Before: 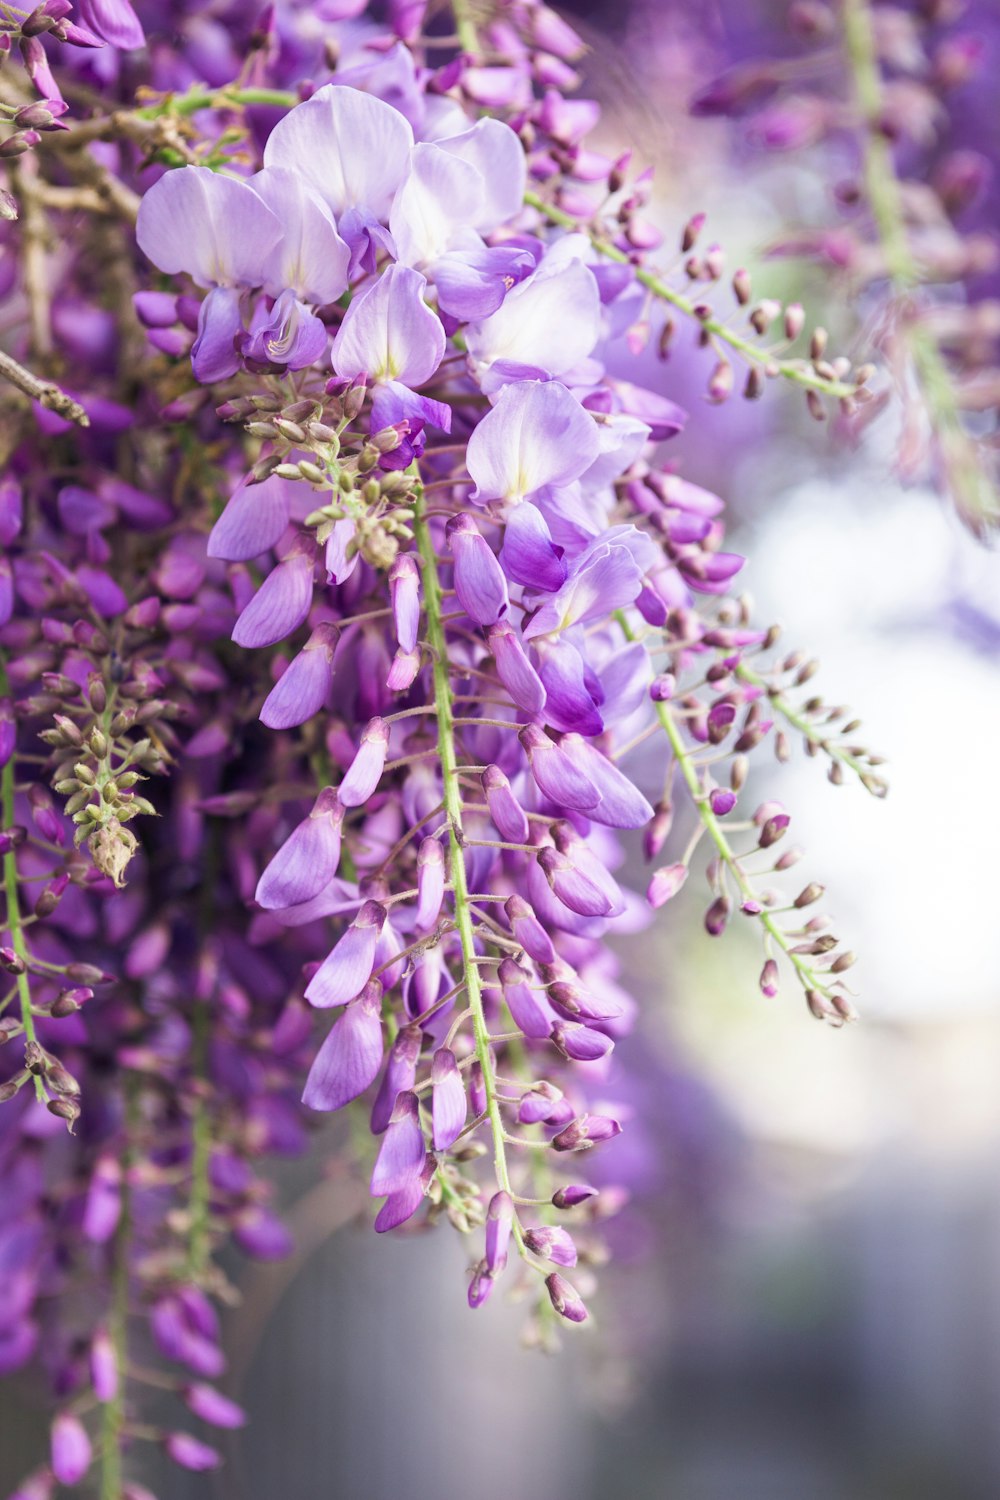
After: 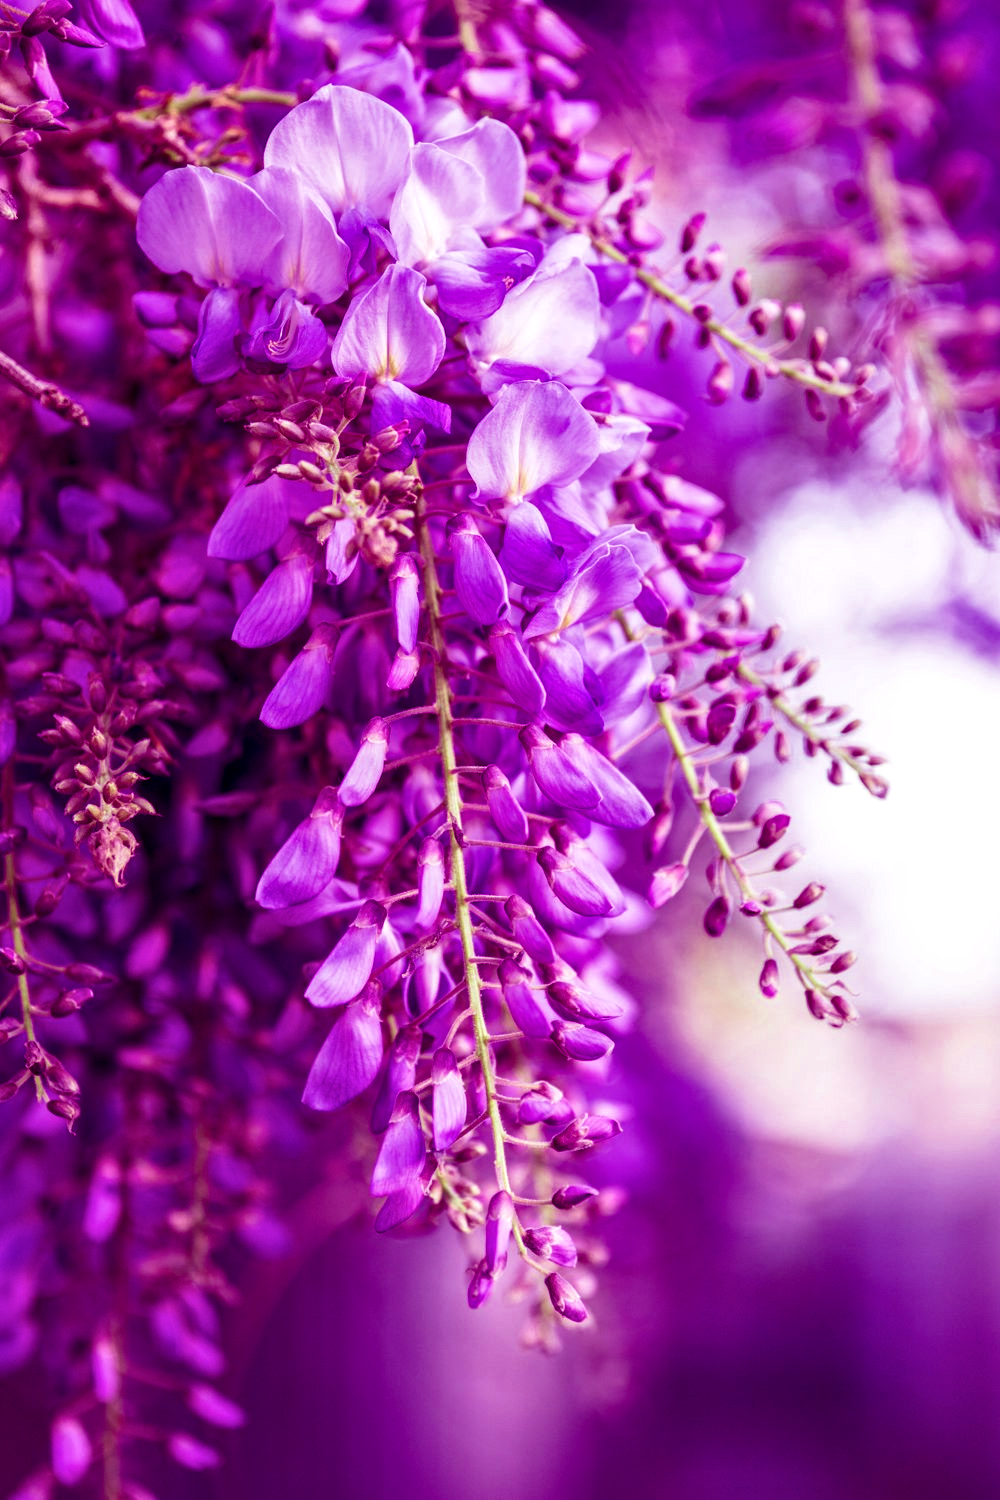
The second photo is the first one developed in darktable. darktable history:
velvia: on, module defaults
local contrast: on, module defaults
color balance: mode lift, gamma, gain (sRGB), lift [1, 1, 0.101, 1]
